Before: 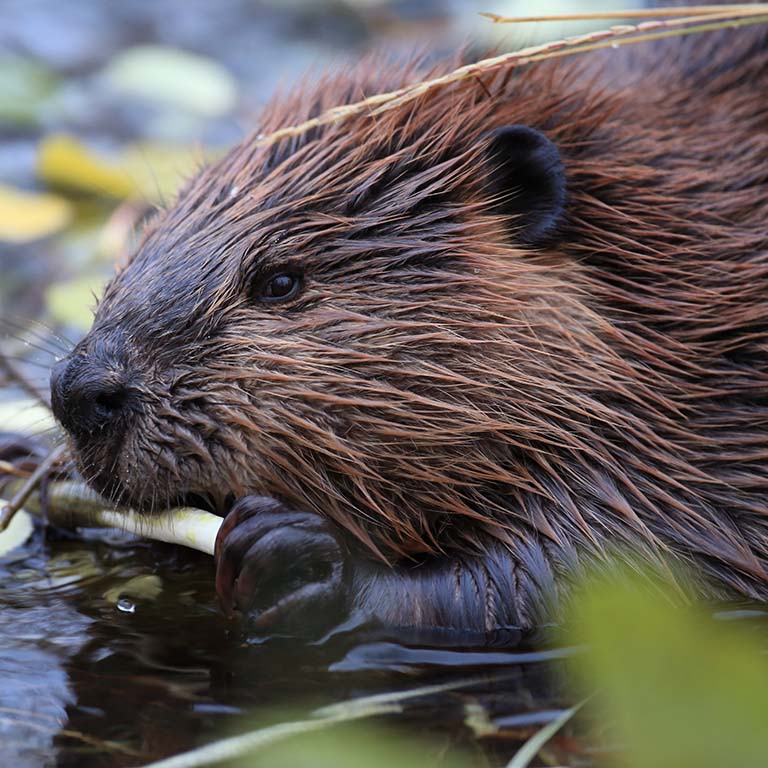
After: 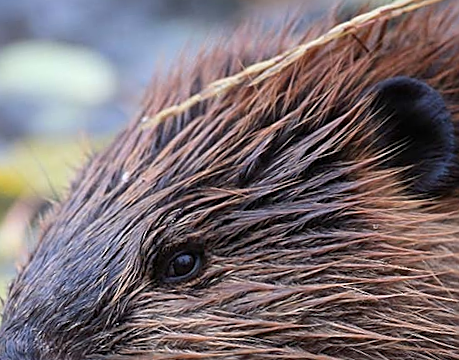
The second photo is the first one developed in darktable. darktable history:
rotate and perspective: rotation -6.83°, automatic cropping off
sharpen: on, module defaults
crop: left 15.306%, top 9.065%, right 30.789%, bottom 48.638%
